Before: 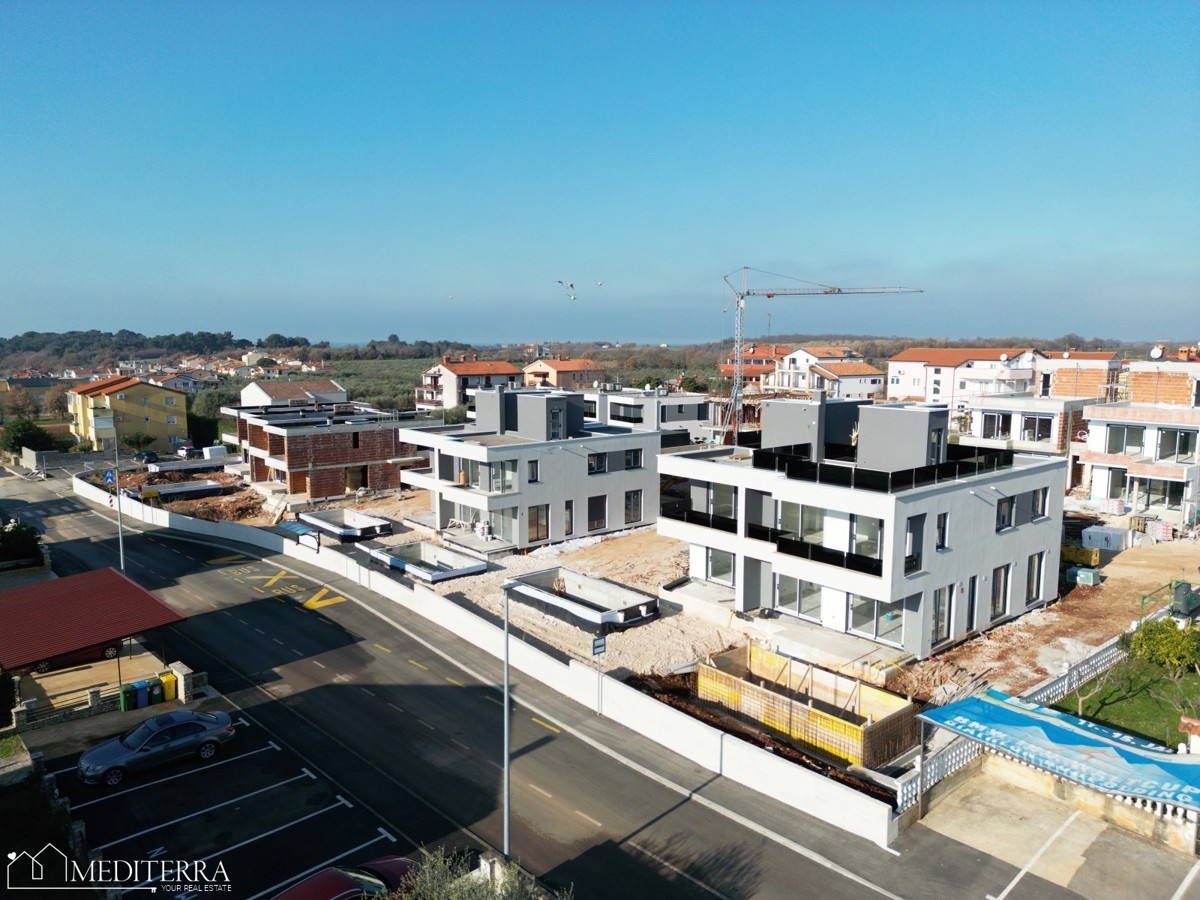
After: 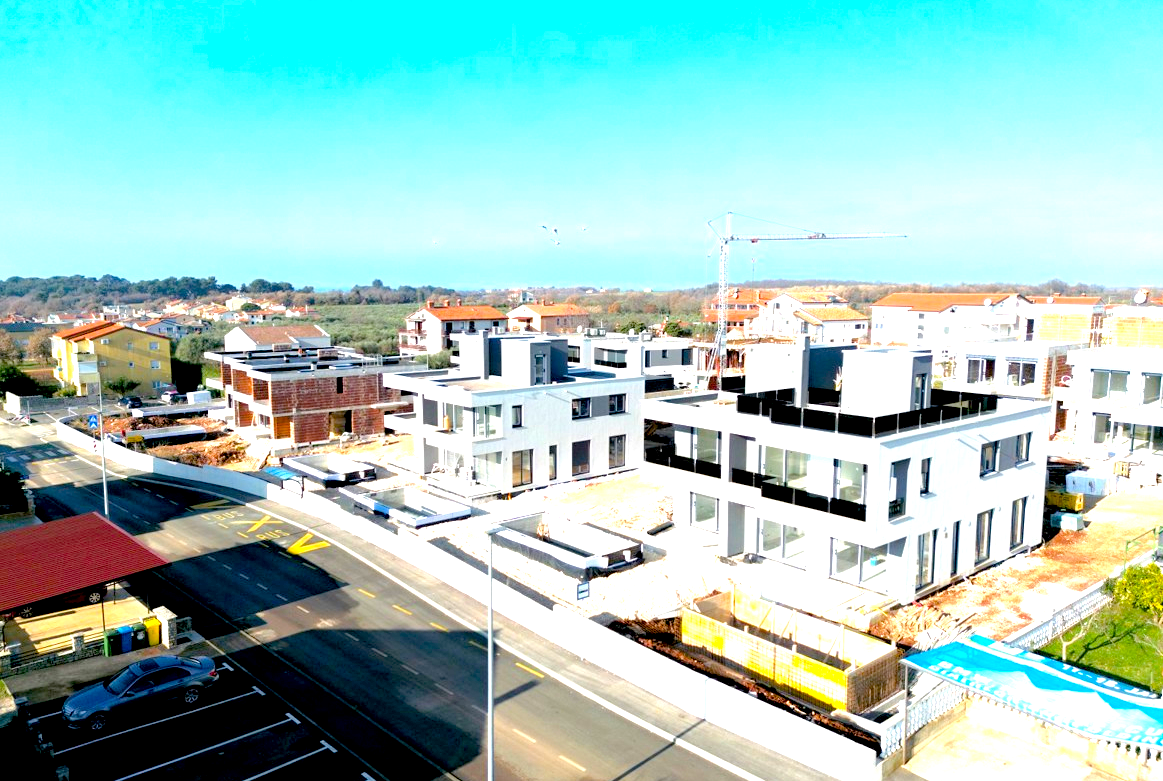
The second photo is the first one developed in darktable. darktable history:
crop: left 1.381%, top 6.121%, right 1.62%, bottom 7.033%
exposure: black level correction 0.009, exposure 1.427 EV, compensate highlight preservation false
color balance rgb: shadows lift › hue 87.56°, perceptual saturation grading › global saturation 25.697%, perceptual brilliance grading › mid-tones 10.141%, perceptual brilliance grading › shadows 14.431%
